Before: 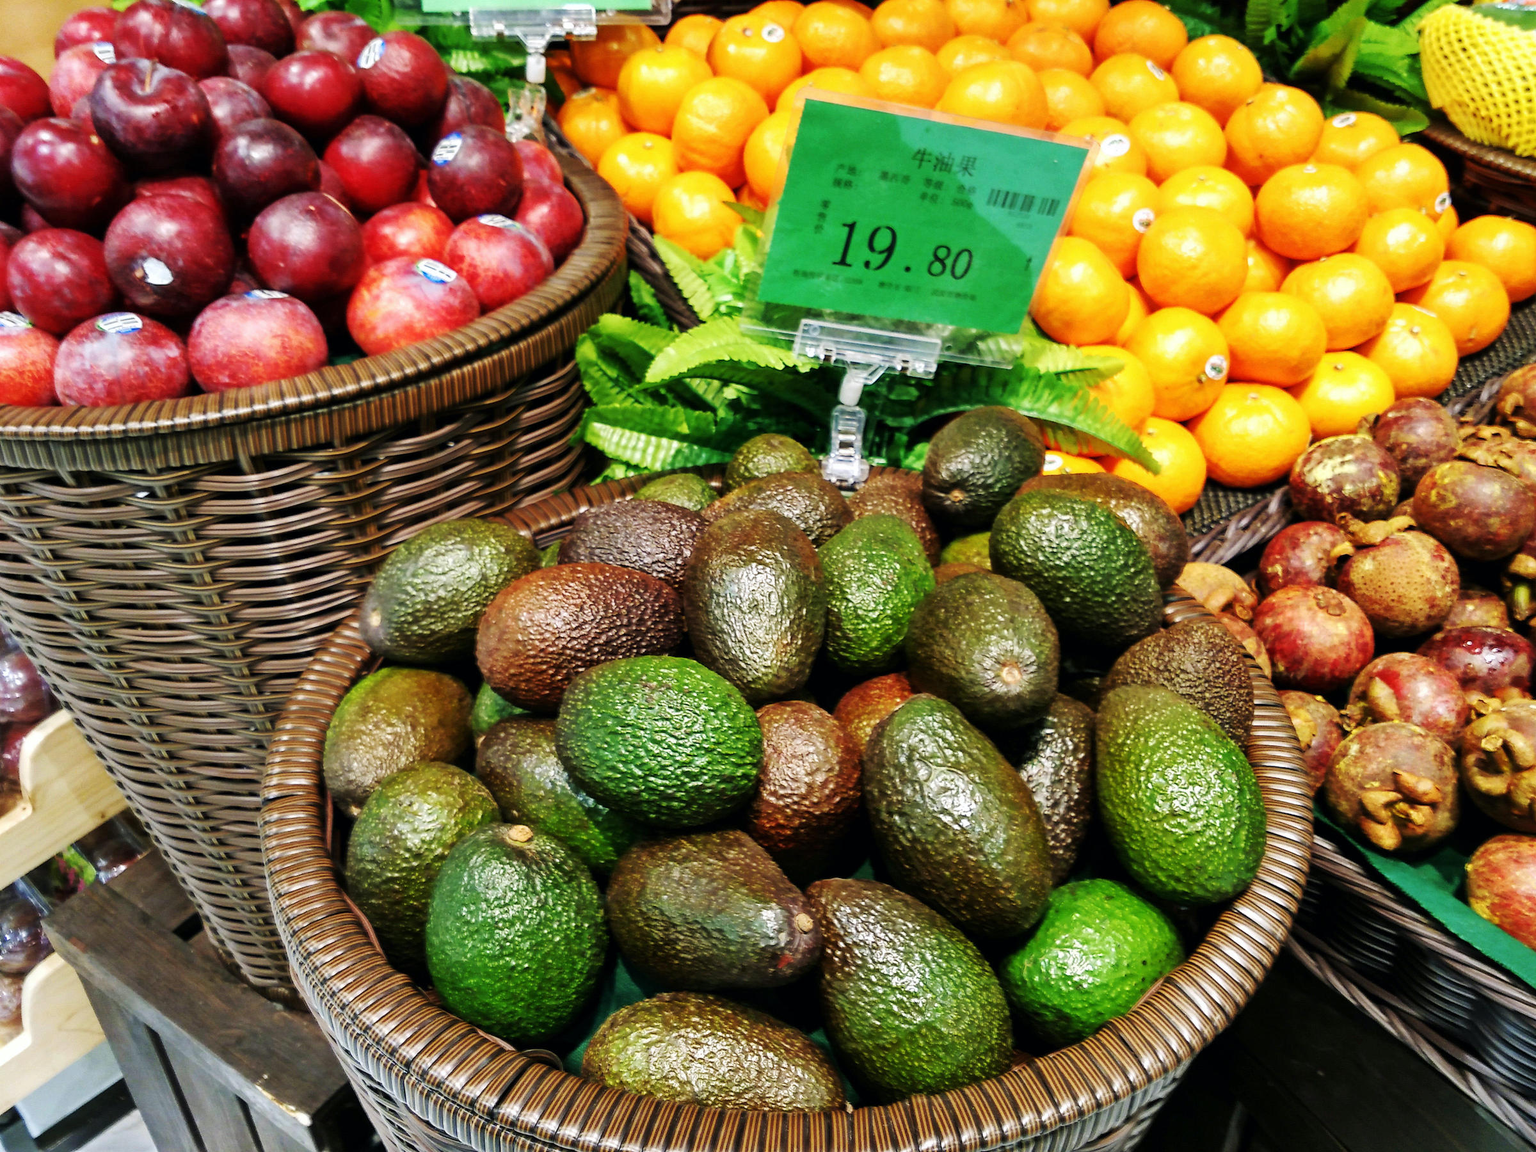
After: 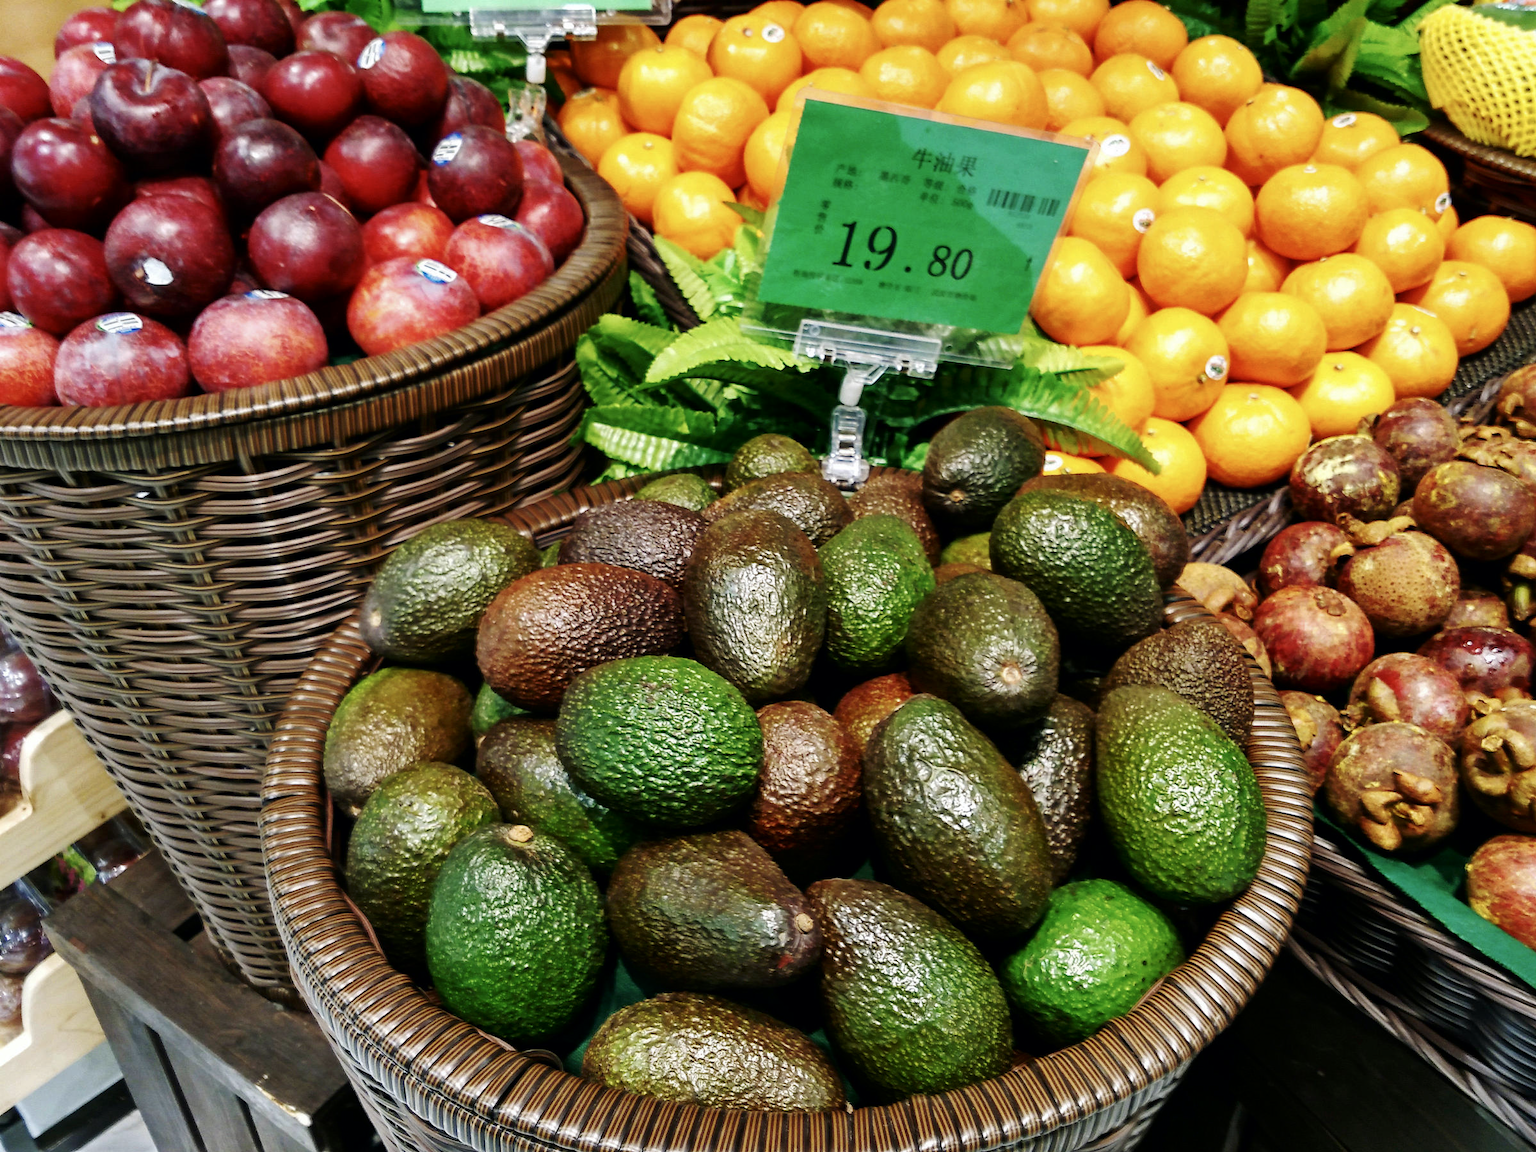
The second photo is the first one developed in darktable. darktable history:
color correction: highlights b* 0.047, saturation 0.843
contrast brightness saturation: brightness -0.093
